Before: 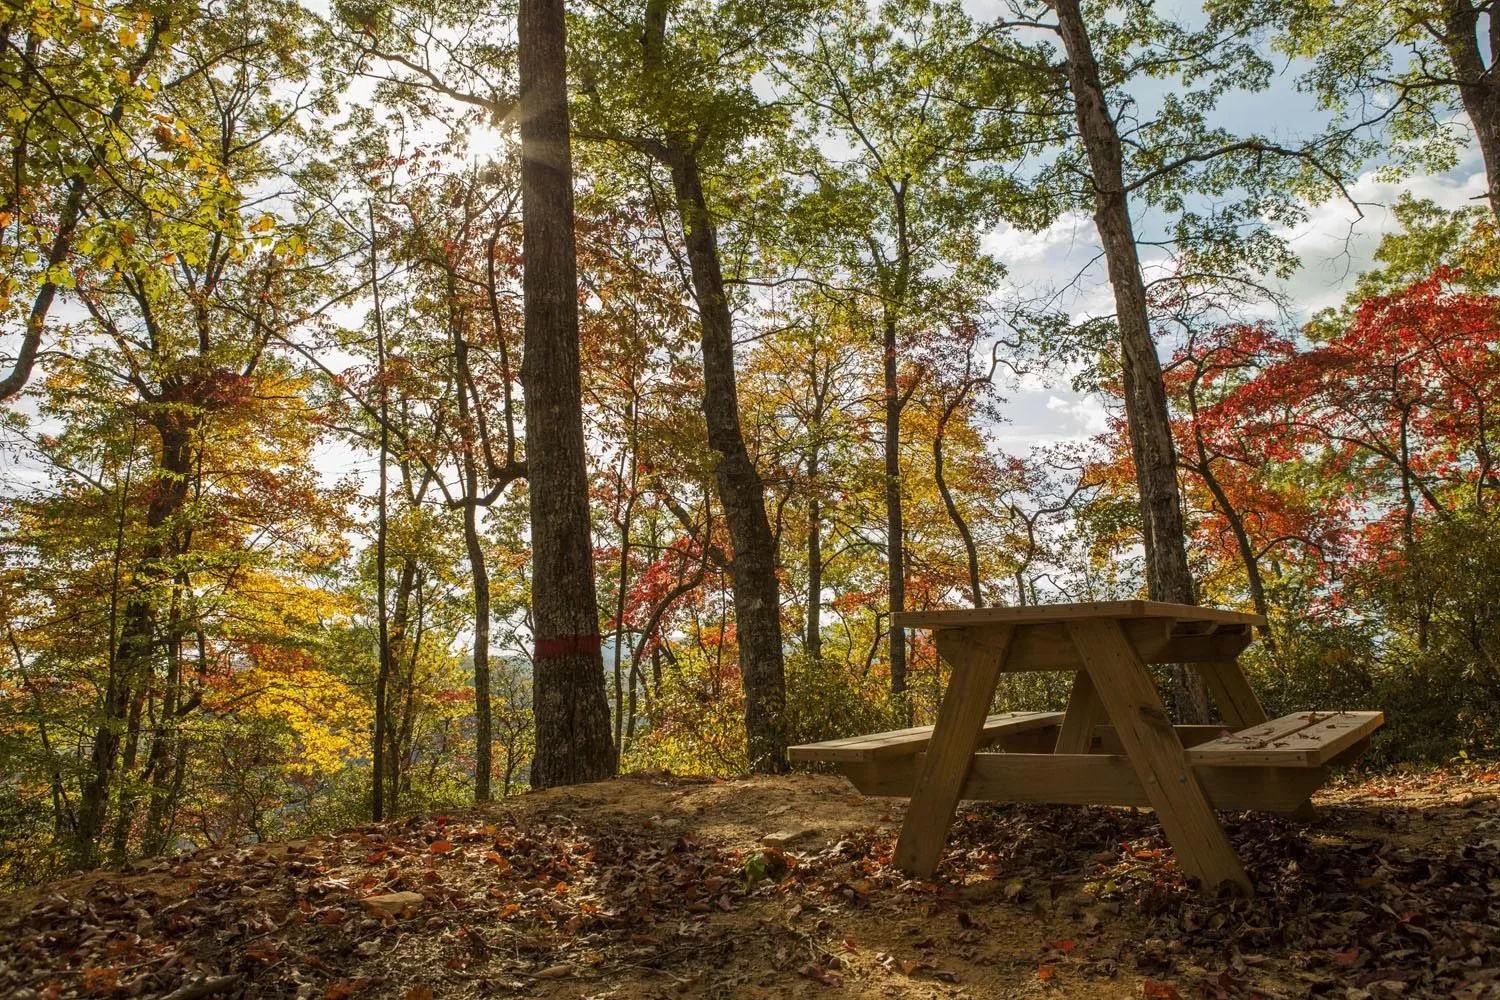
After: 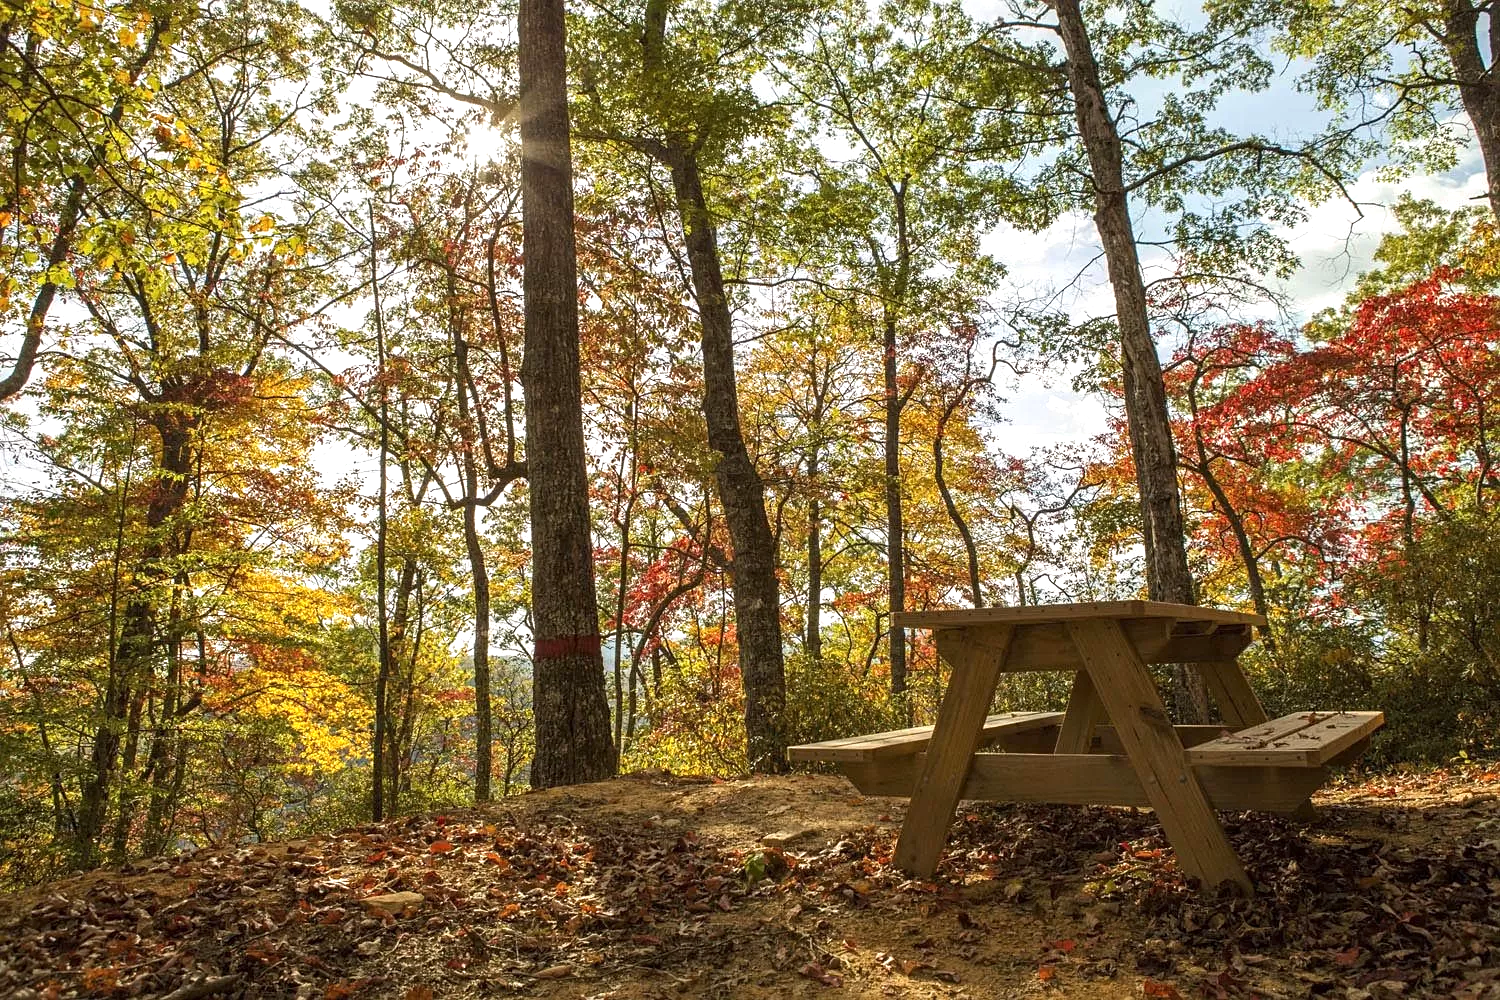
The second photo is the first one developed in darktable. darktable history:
exposure: exposure 0.507 EV, compensate highlight preservation false
sharpen: amount 0.213
